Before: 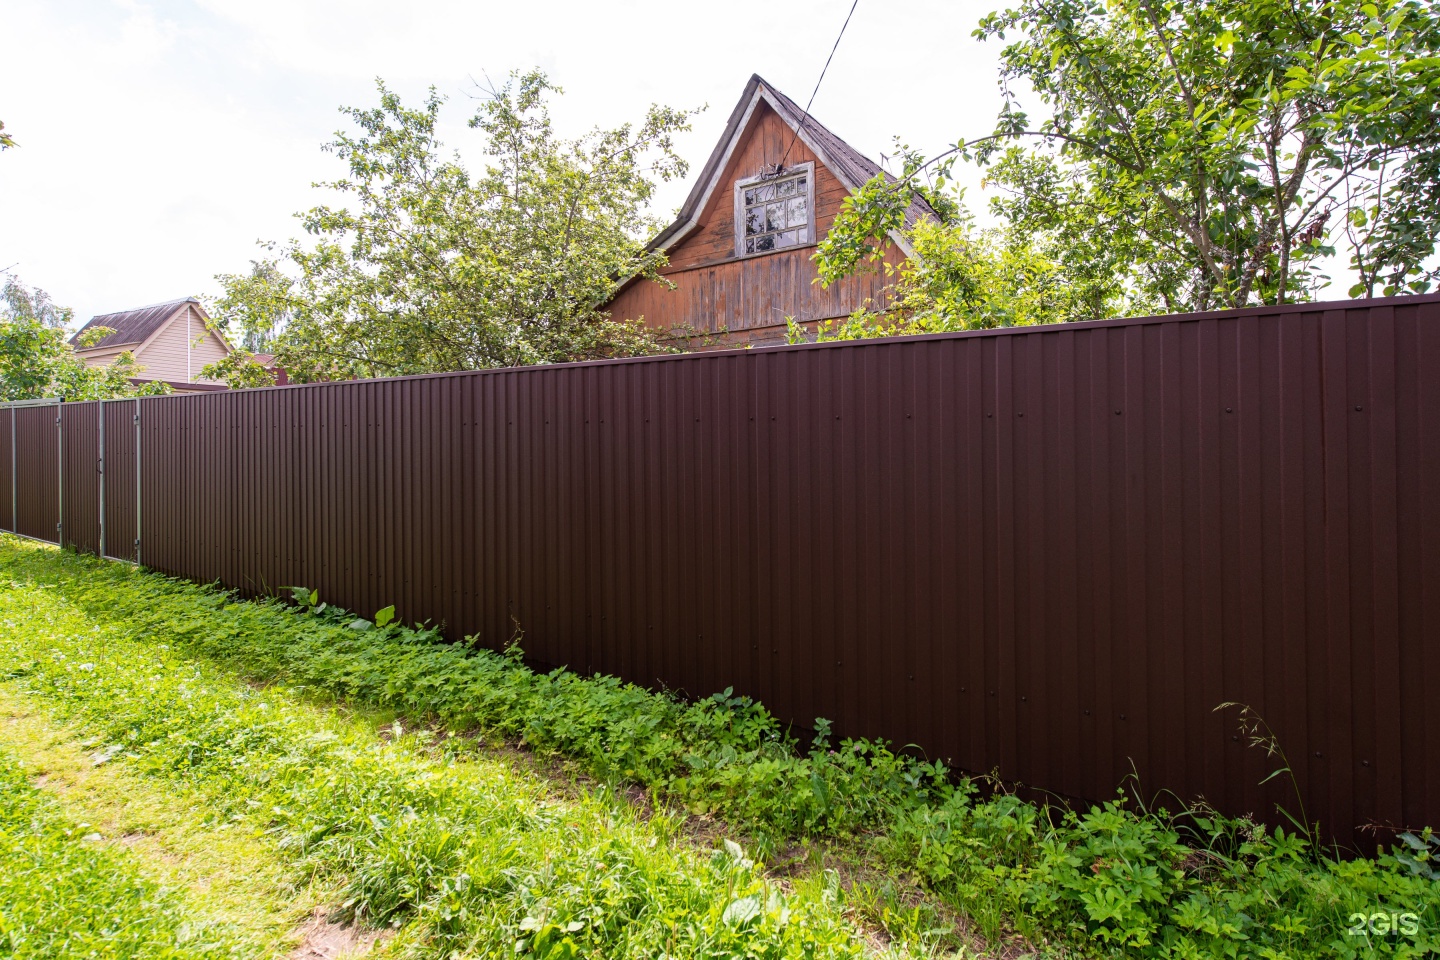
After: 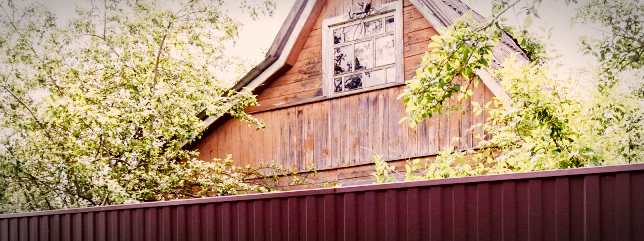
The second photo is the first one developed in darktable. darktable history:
sigmoid: contrast 1.69, skew -0.23, preserve hue 0%, red attenuation 0.1, red rotation 0.035, green attenuation 0.1, green rotation -0.017, blue attenuation 0.15, blue rotation -0.052, base primaries Rec2020
color correction: highlights a* 6.27, highlights b* 8.19, shadows a* 5.94, shadows b* 7.23, saturation 0.9
crop: left 28.64%, top 16.832%, right 26.637%, bottom 58.055%
contrast brightness saturation: saturation -0.17
vignetting: automatic ratio true
exposure: black level correction 0, exposure 0.95 EV, compensate exposure bias true, compensate highlight preservation false
color balance rgb: shadows lift › luminance -9.41%, highlights gain › luminance 17.6%, global offset › luminance -1.45%, perceptual saturation grading › highlights -17.77%, perceptual saturation grading › mid-tones 33.1%, perceptual saturation grading › shadows 50.52%, global vibrance 24.22%
